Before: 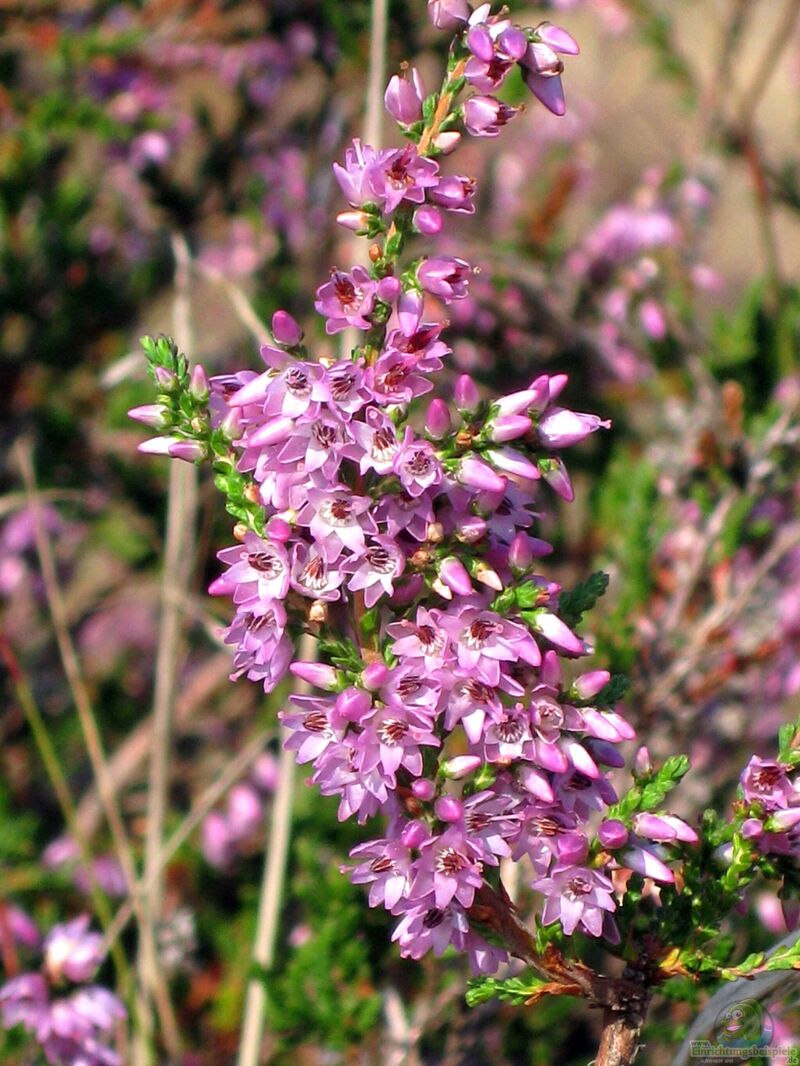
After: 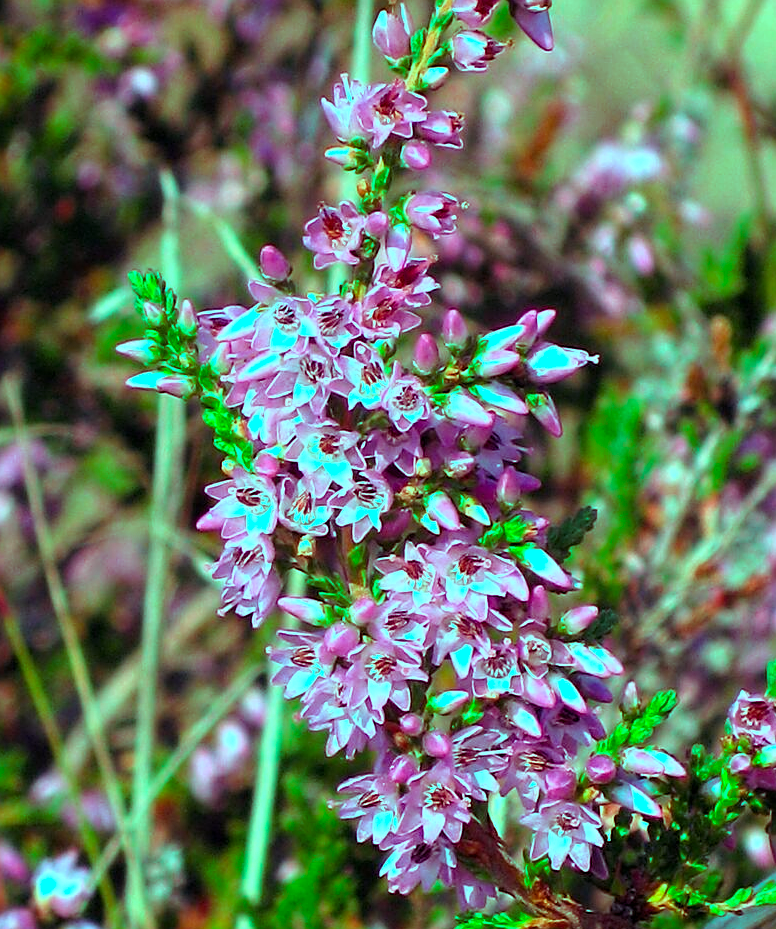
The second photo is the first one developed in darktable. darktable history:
sharpen: on, module defaults
color balance rgb: shadows lift › luminance 0.49%, shadows lift › chroma 6.83%, shadows lift › hue 300.29°, power › hue 208.98°, highlights gain › luminance 20.24%, highlights gain › chroma 13.17%, highlights gain › hue 173.85°, perceptual saturation grading › global saturation 18.05%
crop: left 1.507%, top 6.147%, right 1.379%, bottom 6.637%
